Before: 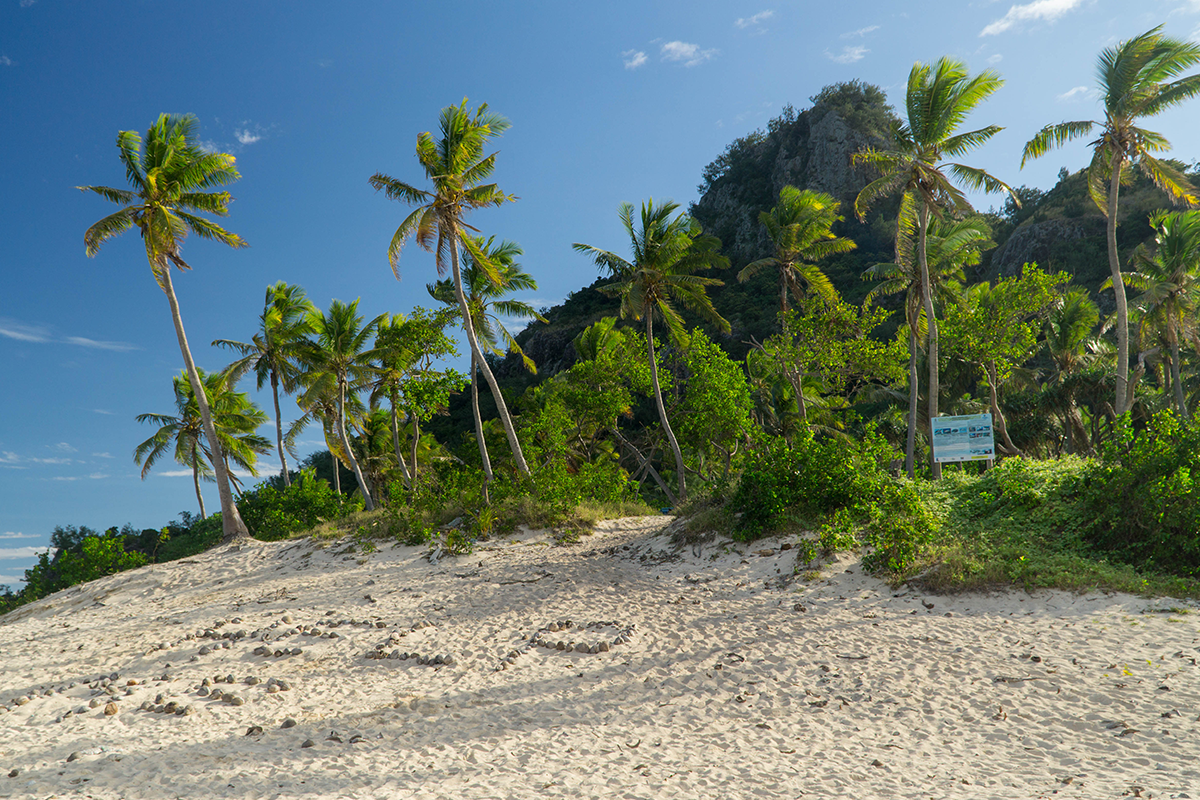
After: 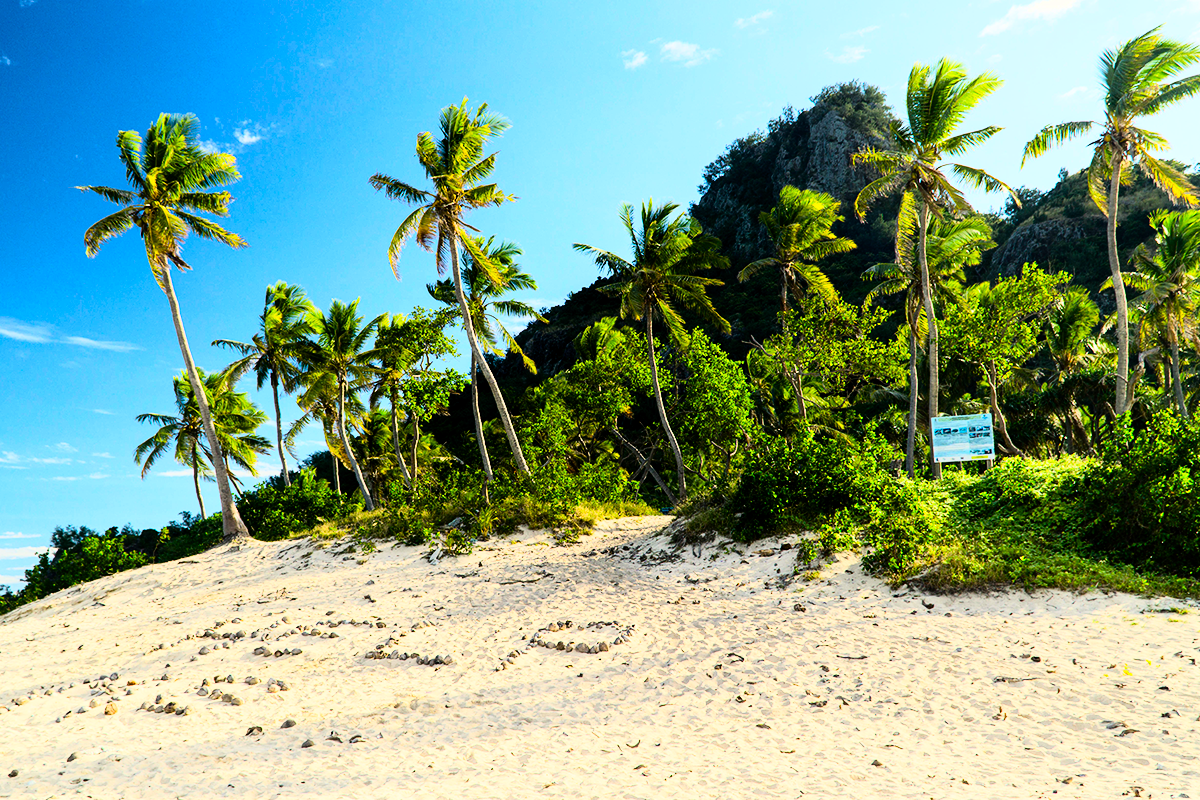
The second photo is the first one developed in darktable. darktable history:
color balance rgb: shadows lift › chroma 1%, shadows lift › hue 240.84°, highlights gain › chroma 2%, highlights gain › hue 73.2°, global offset › luminance -0.5%, perceptual saturation grading › global saturation 20%, perceptual saturation grading › highlights -25%, perceptual saturation grading › shadows 50%, global vibrance 15%
rgb curve: curves: ch0 [(0, 0) (0.21, 0.15) (0.24, 0.21) (0.5, 0.75) (0.75, 0.96) (0.89, 0.99) (1, 1)]; ch1 [(0, 0.02) (0.21, 0.13) (0.25, 0.2) (0.5, 0.67) (0.75, 0.9) (0.89, 0.97) (1, 1)]; ch2 [(0, 0.02) (0.21, 0.13) (0.25, 0.2) (0.5, 0.67) (0.75, 0.9) (0.89, 0.97) (1, 1)], compensate middle gray true
